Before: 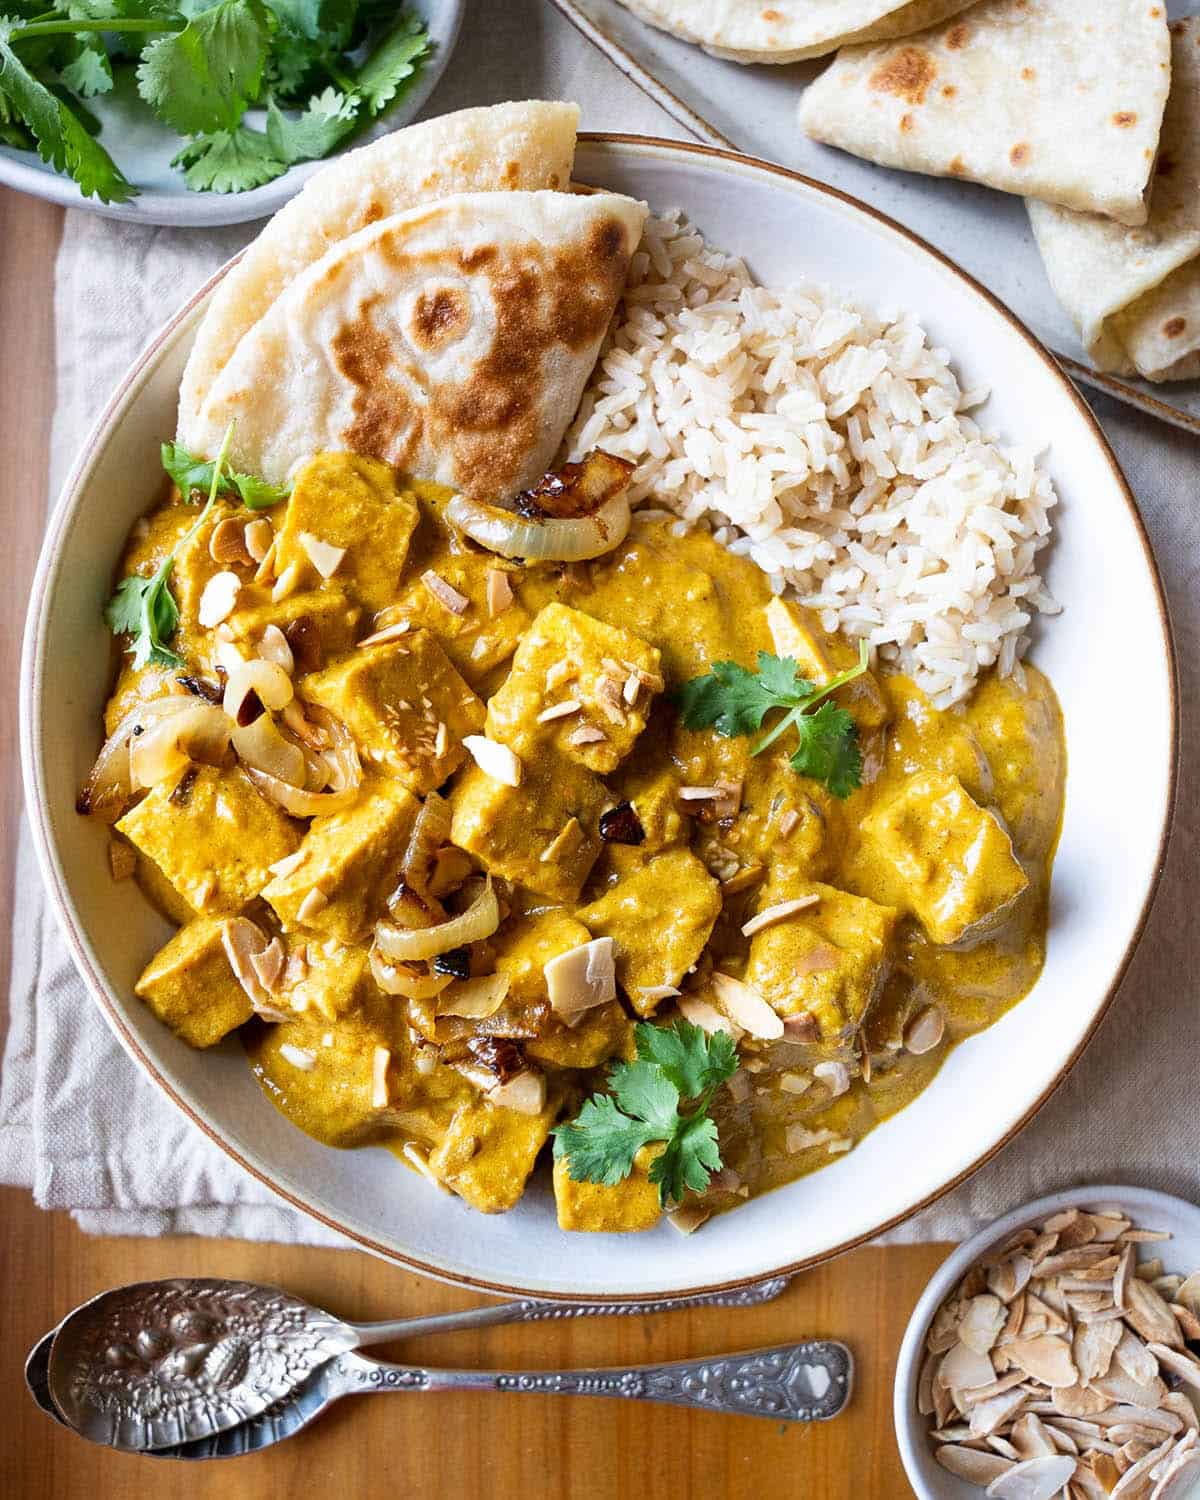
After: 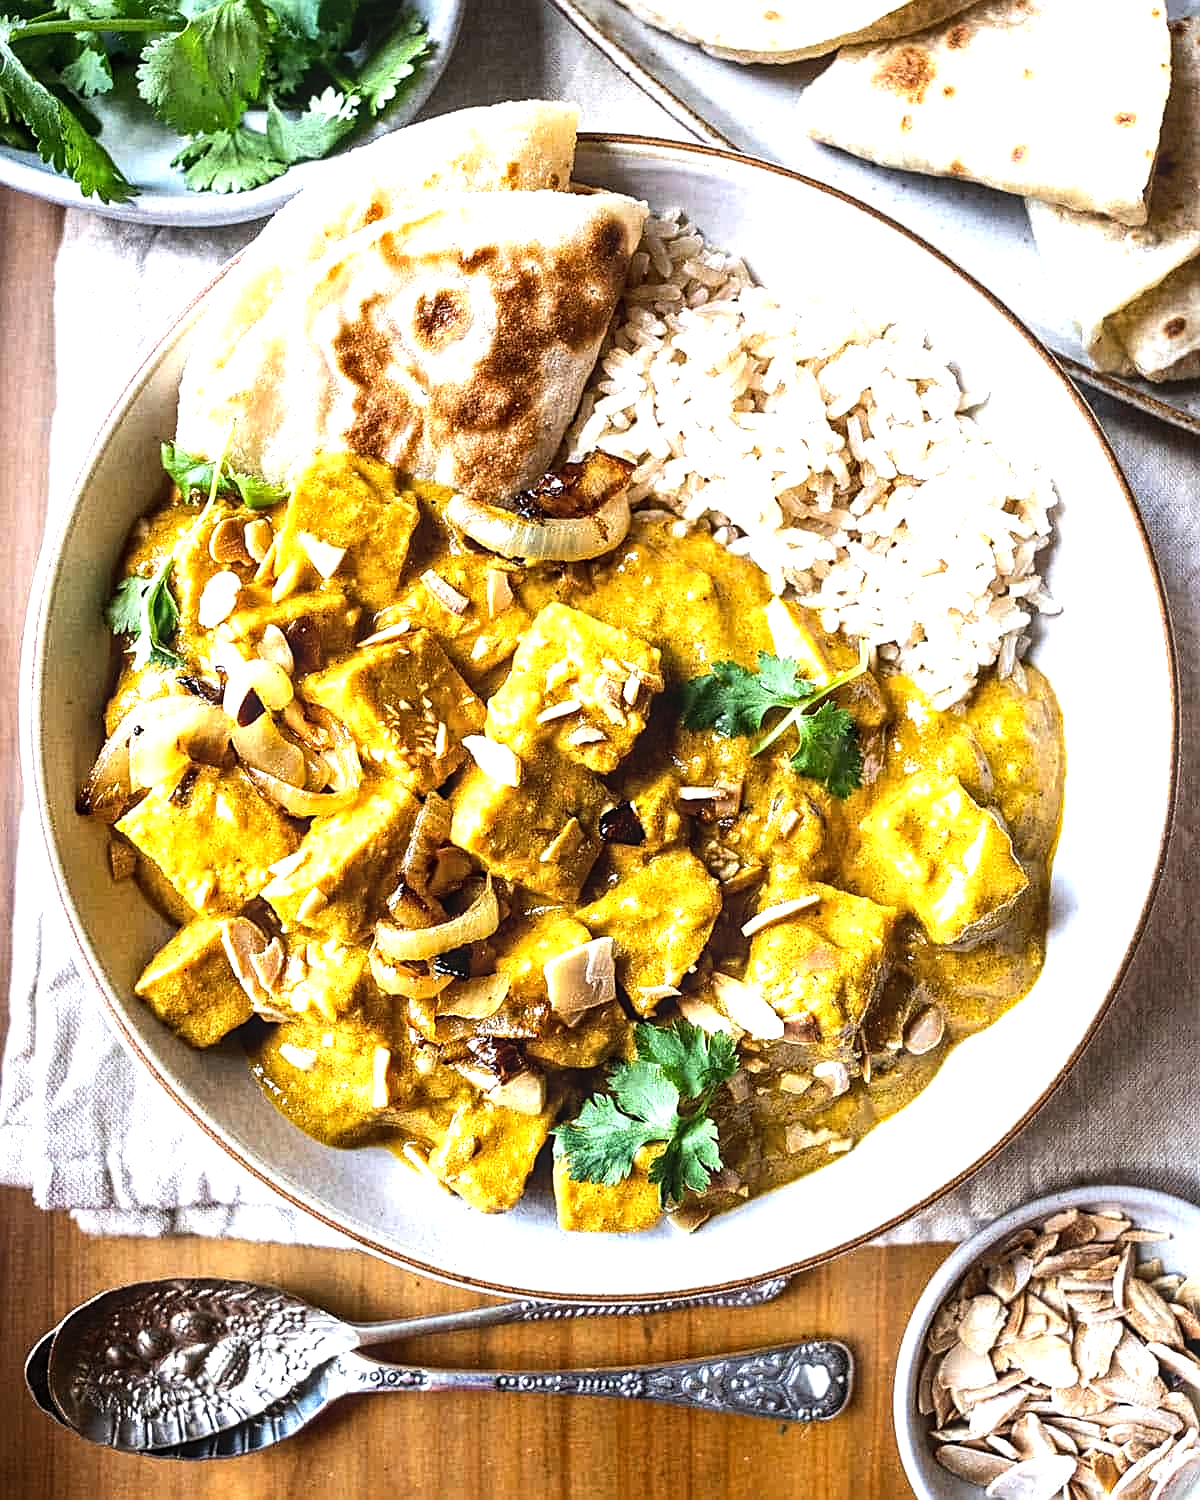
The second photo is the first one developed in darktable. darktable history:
sharpen: on, module defaults
tone equalizer: -8 EV -1.08 EV, -7 EV -1.01 EV, -6 EV -0.867 EV, -5 EV -0.578 EV, -3 EV 0.578 EV, -2 EV 0.867 EV, -1 EV 1.01 EV, +0 EV 1.08 EV, edges refinement/feathering 500, mask exposure compensation -1.57 EV, preserve details no
local contrast: on, module defaults
